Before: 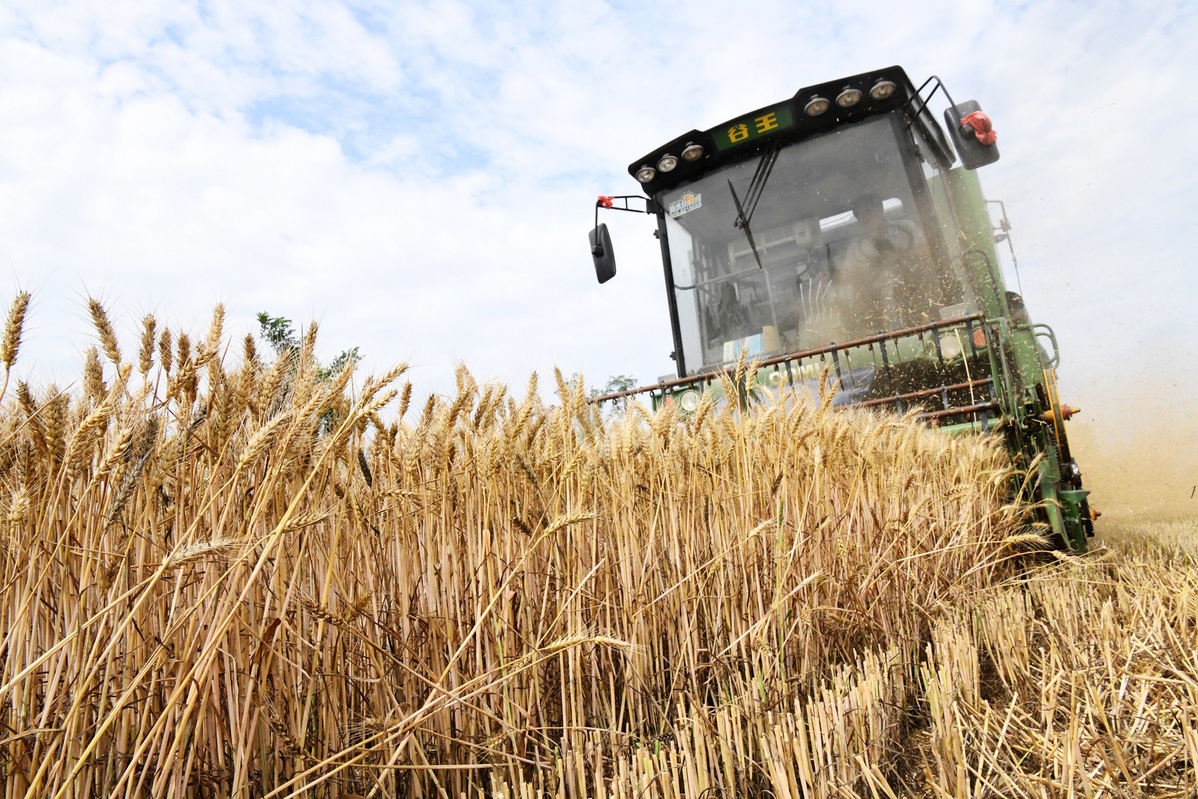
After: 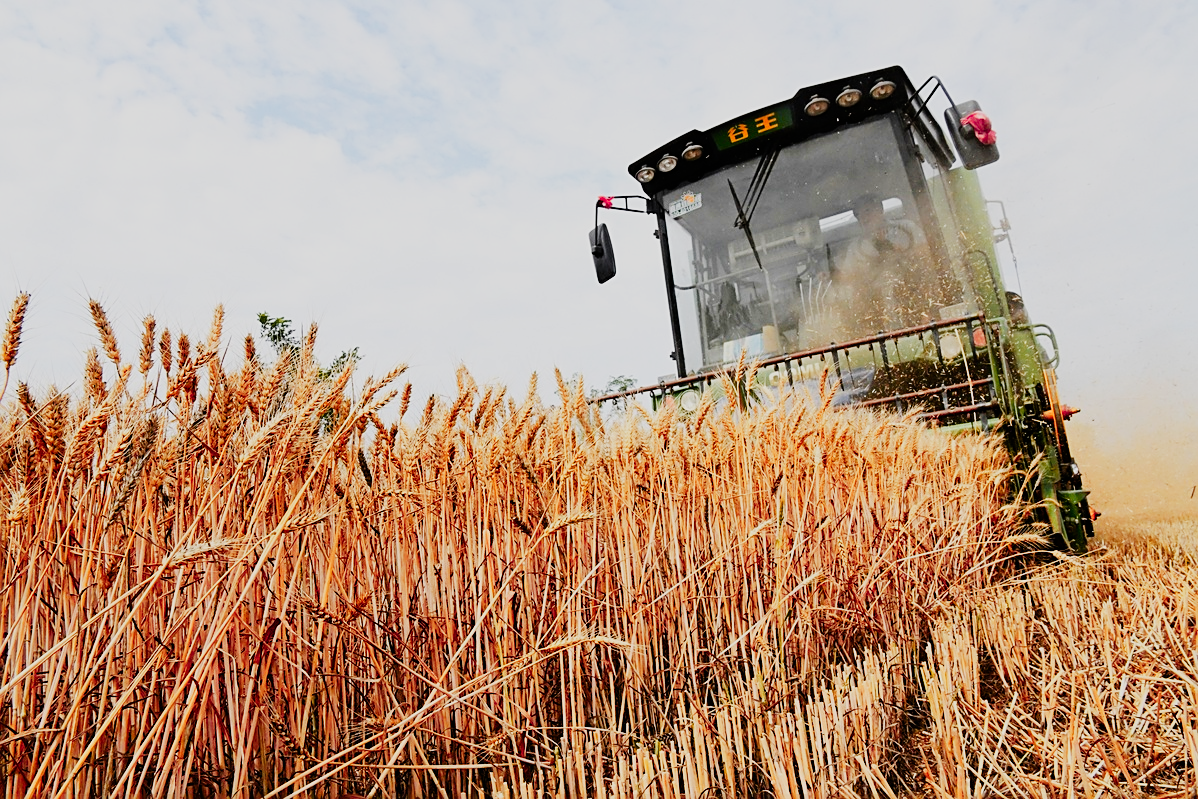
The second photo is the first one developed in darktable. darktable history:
color zones: curves: ch1 [(0.24, 0.629) (0.75, 0.5)]; ch2 [(0.255, 0.454) (0.745, 0.491)], mix 102.12%
sharpen: on, module defaults
sigmoid: skew -0.2, preserve hue 0%, red attenuation 0.1, red rotation 0.035, green attenuation 0.1, green rotation -0.017, blue attenuation 0.15, blue rotation -0.052, base primaries Rec2020
